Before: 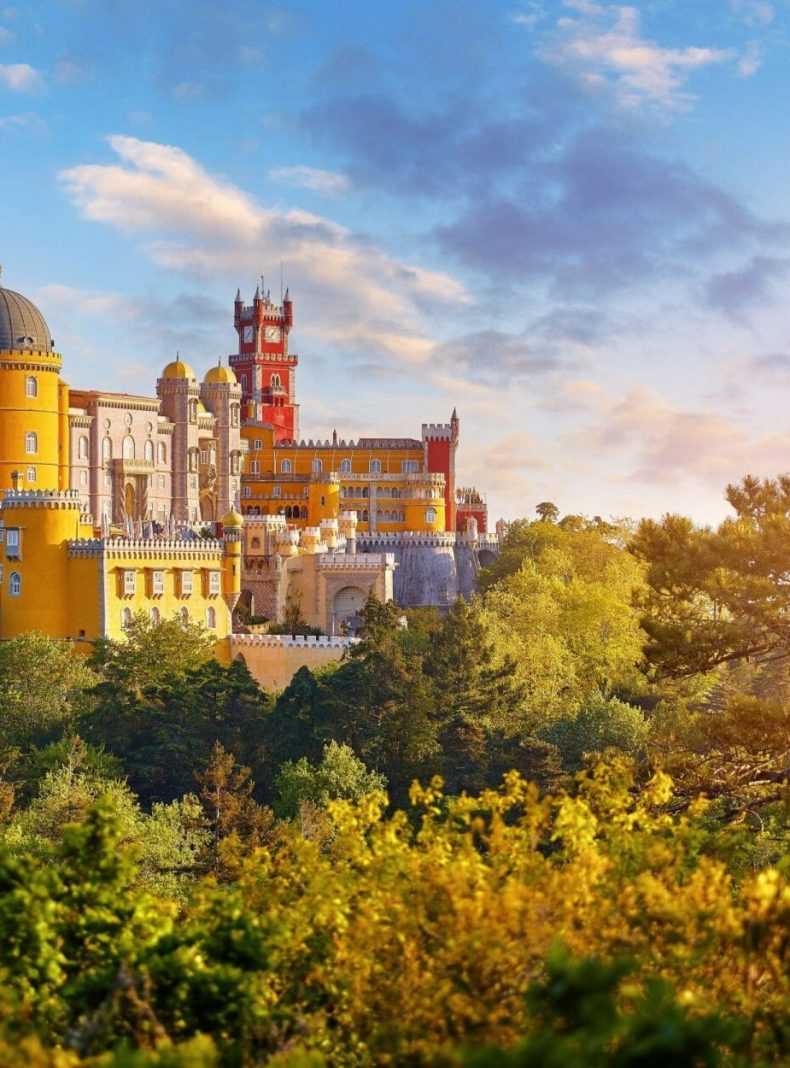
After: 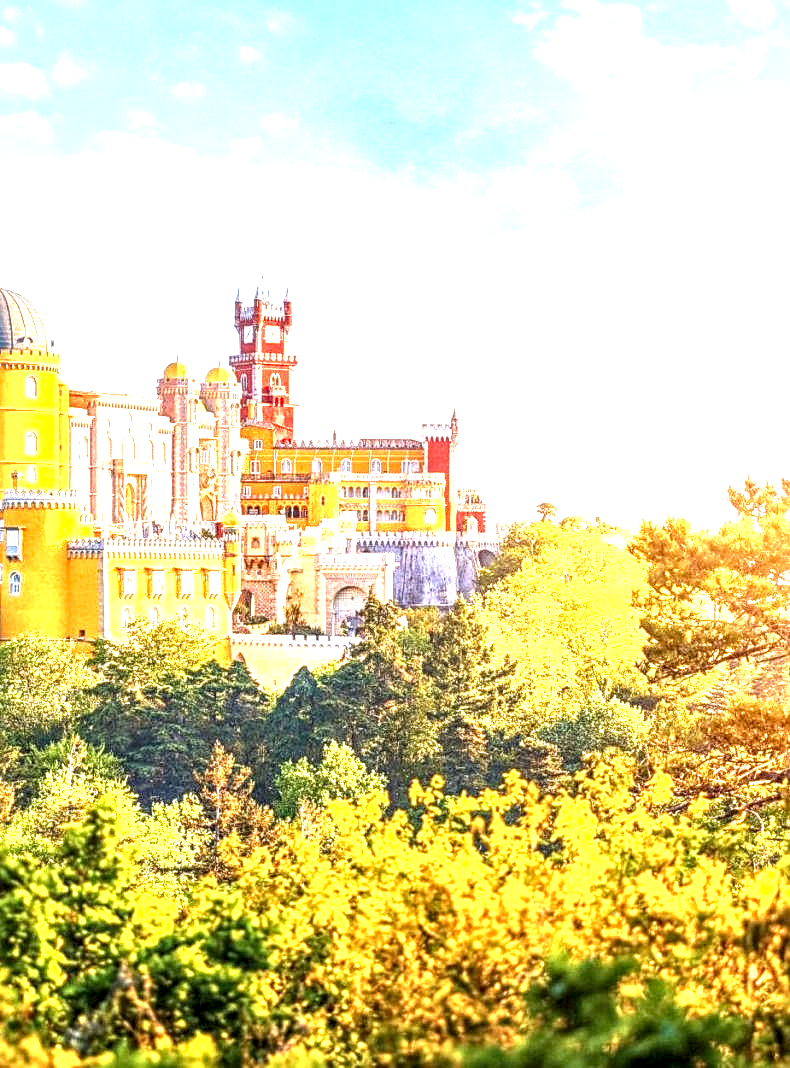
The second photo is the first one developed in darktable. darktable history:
local contrast: highlights 0%, shadows 0%, detail 182%
sharpen: radius 2.167, amount 0.381, threshold 0
exposure: exposure 2.207 EV, compensate highlight preservation false
